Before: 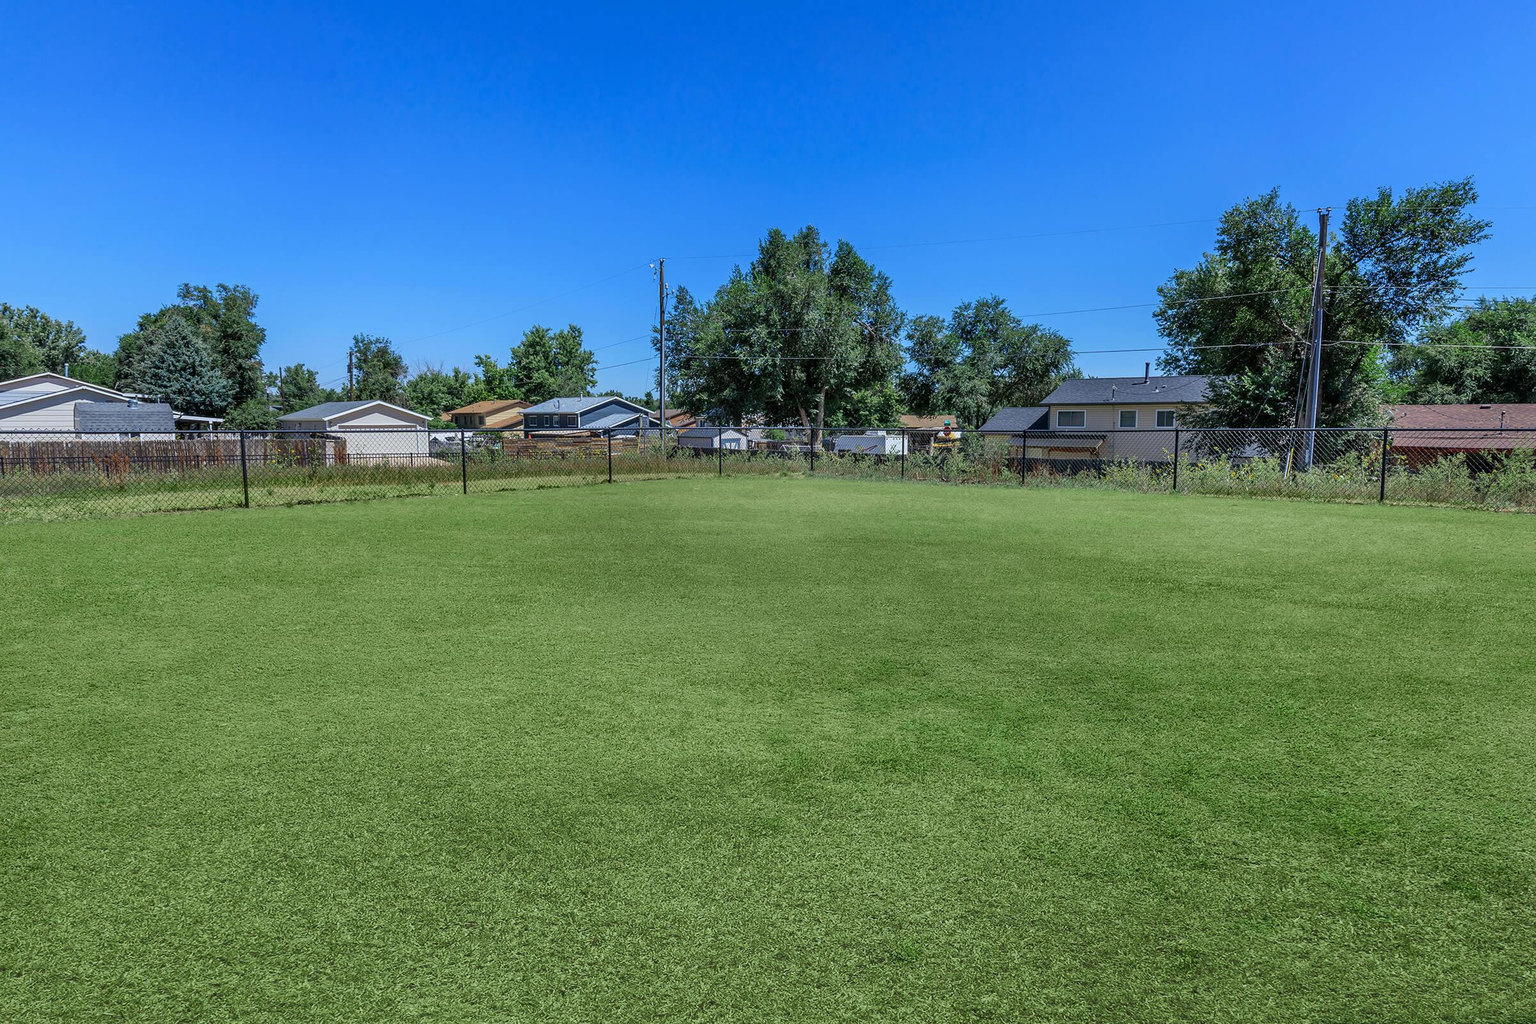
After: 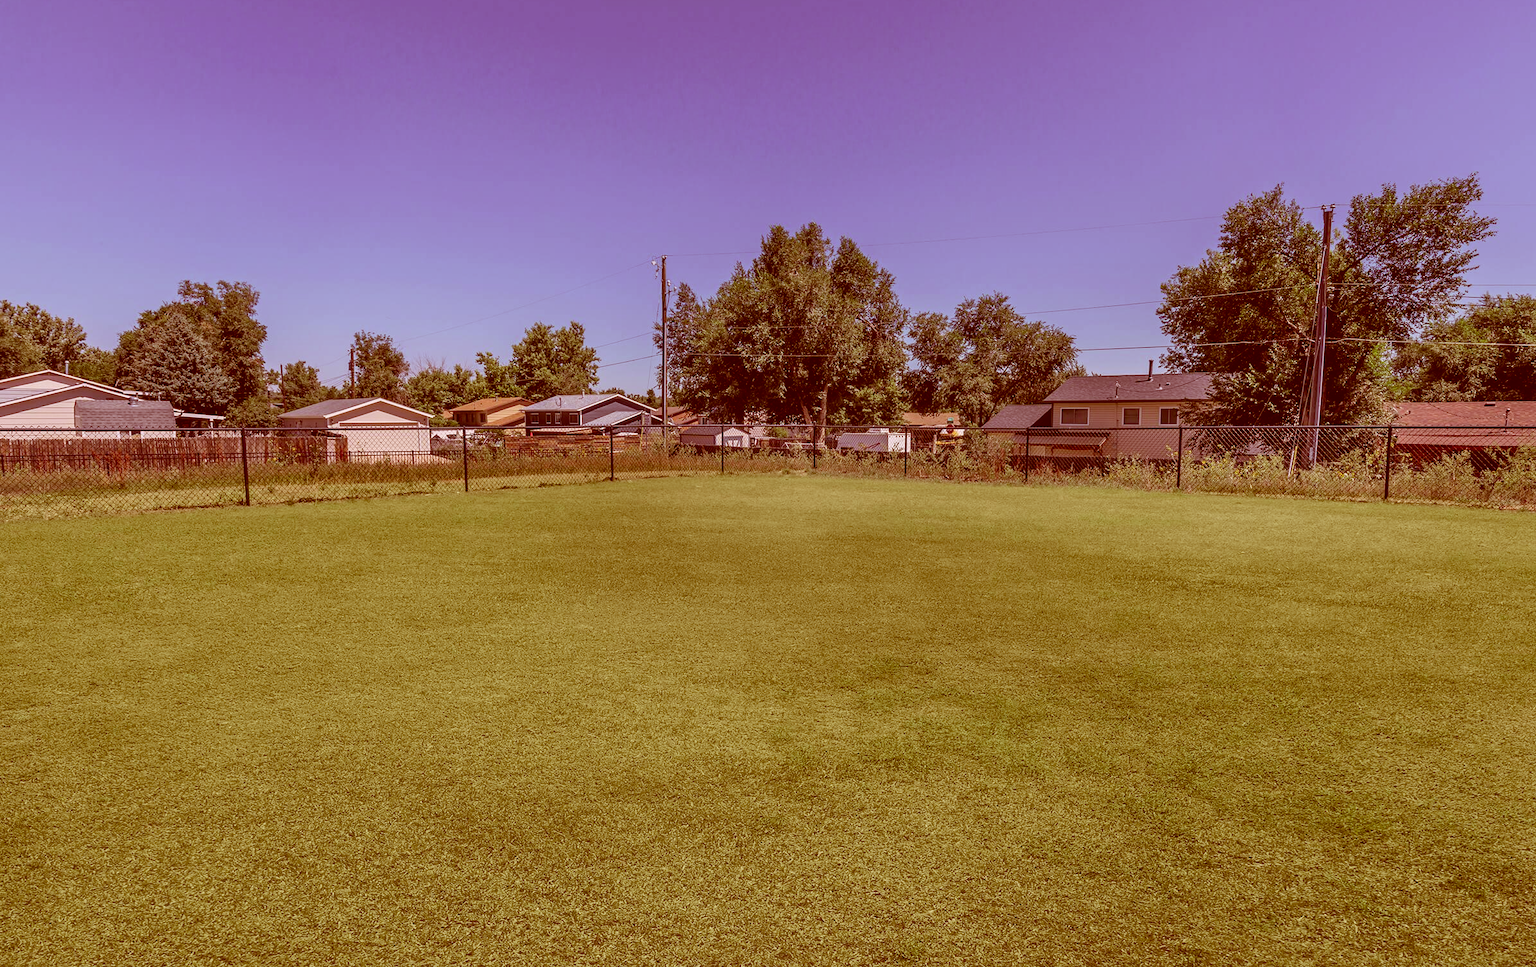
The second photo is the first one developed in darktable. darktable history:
color balance rgb: shadows lift › chroma 9.679%, shadows lift › hue 43.72°, global offset › luminance 0.219%, global offset › hue 170.74°, perceptual saturation grading › global saturation 0.3%, global vibrance 20%
color correction: highlights a* 9.45, highlights b* 9.05, shadows a* 39.8, shadows b* 39.27, saturation 0.81
crop: top 0.401%, right 0.259%, bottom 5.028%
